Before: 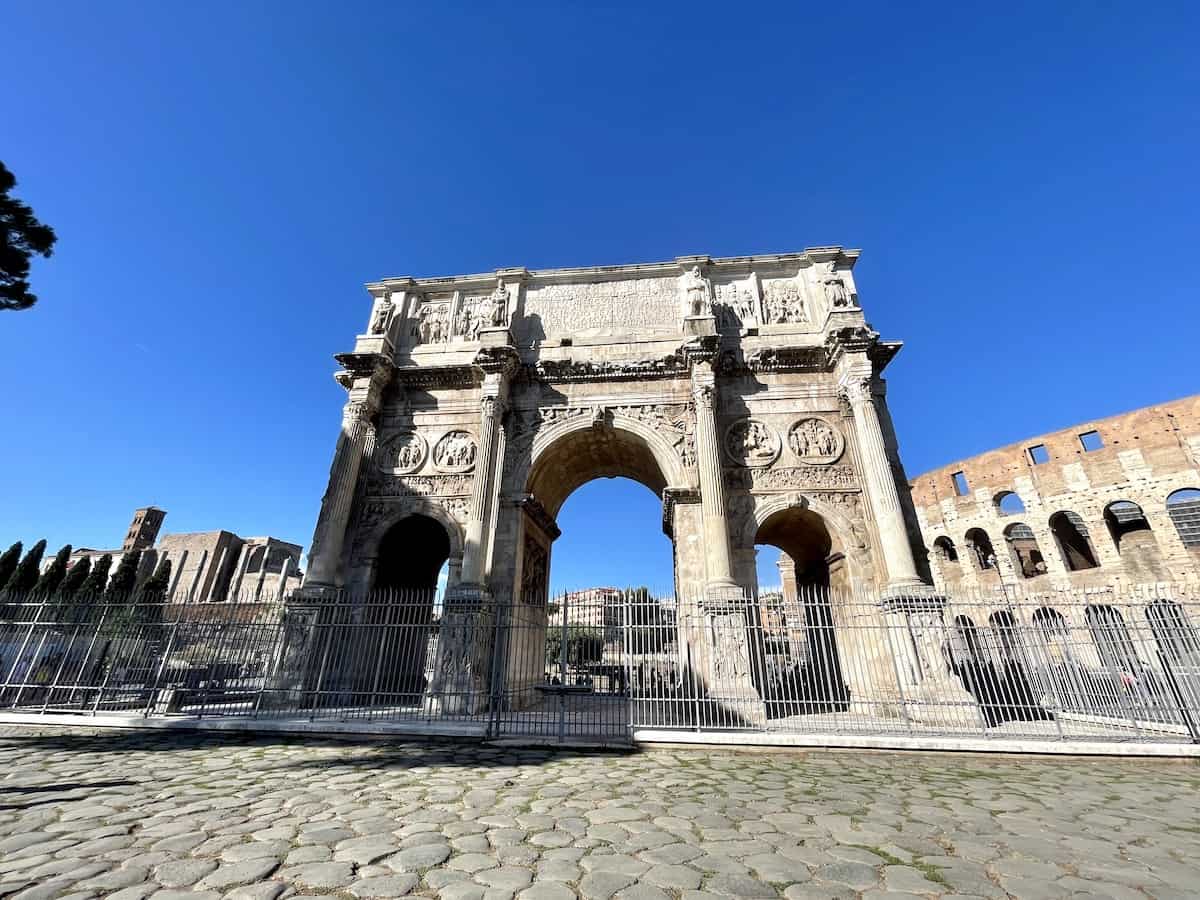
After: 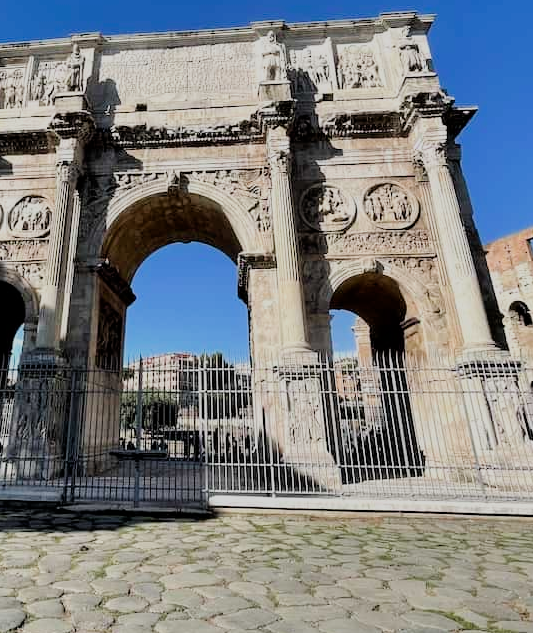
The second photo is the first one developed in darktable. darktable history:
filmic rgb: black relative exposure -7.65 EV, white relative exposure 4.56 EV, threshold 5.97 EV, hardness 3.61, iterations of high-quality reconstruction 10, enable highlight reconstruction true
crop: left 35.484%, top 26.13%, right 20.098%, bottom 3.457%
